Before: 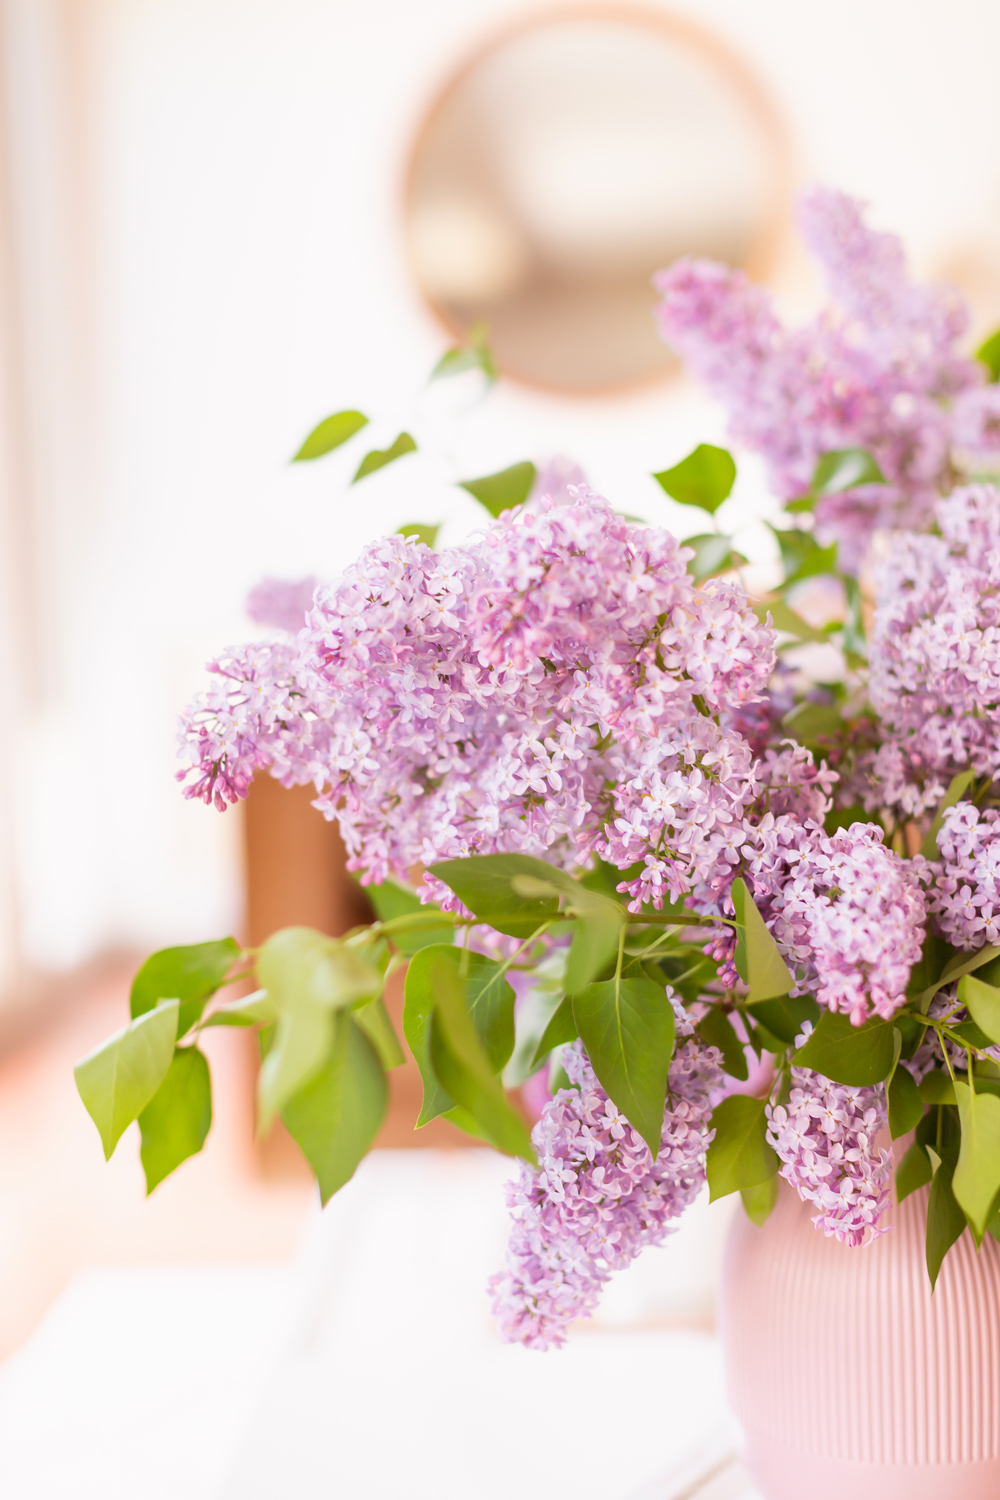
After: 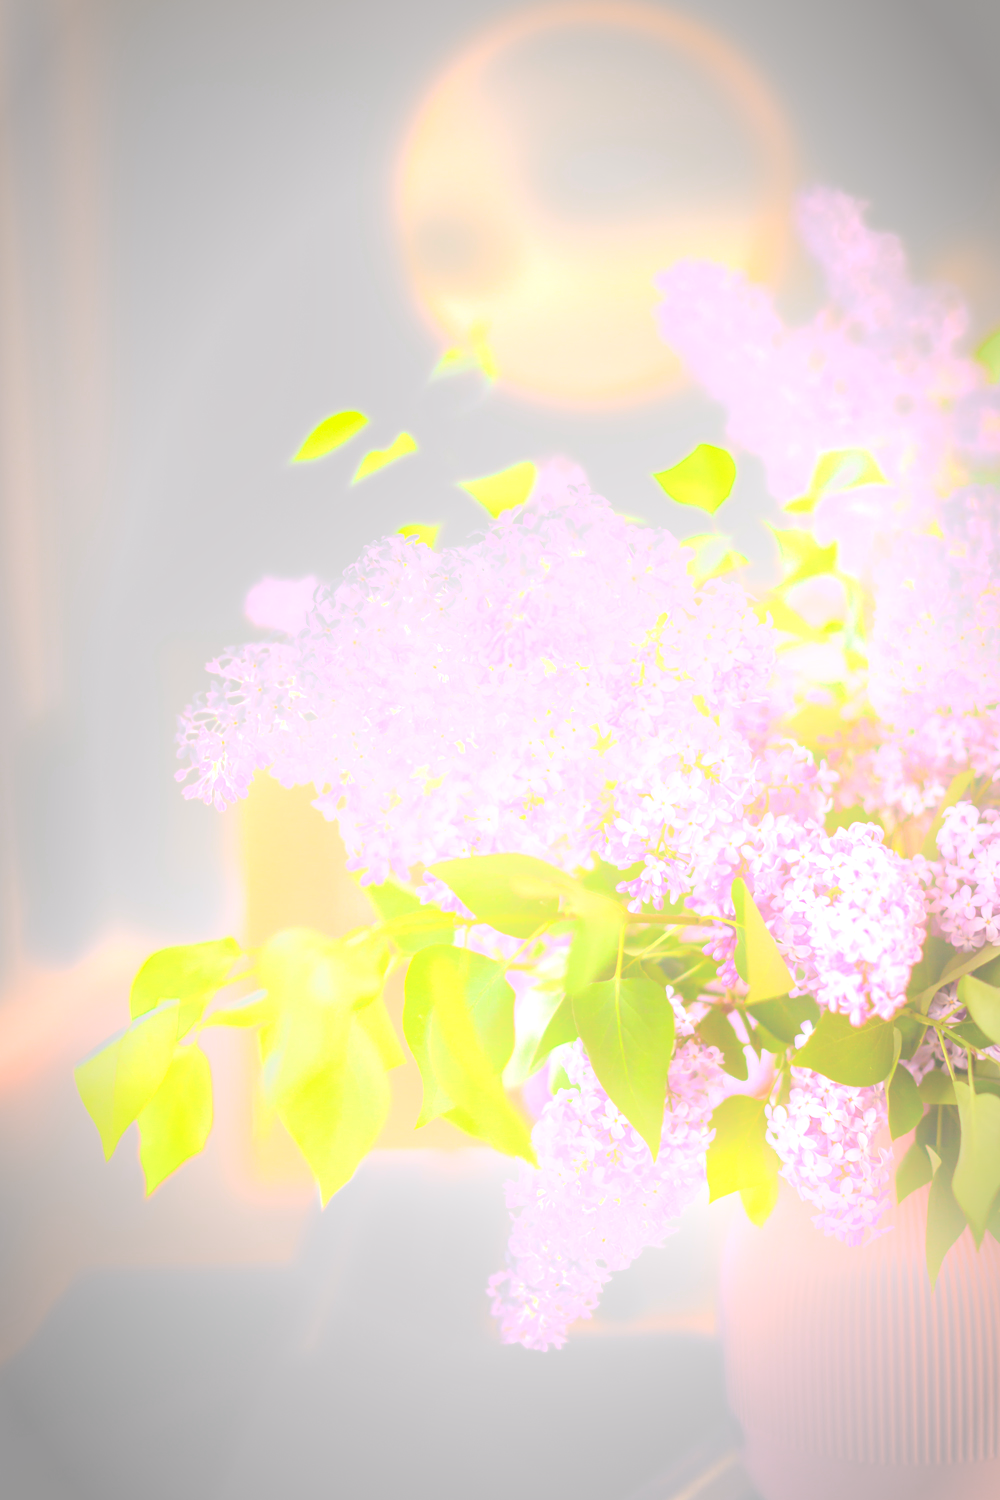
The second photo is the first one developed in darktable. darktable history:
color correction: highlights a* 0.003, highlights b* -0.283
vignetting: automatic ratio true
bloom: on, module defaults
exposure: black level correction 0, exposure 1.1 EV, compensate exposure bias true, compensate highlight preservation false
